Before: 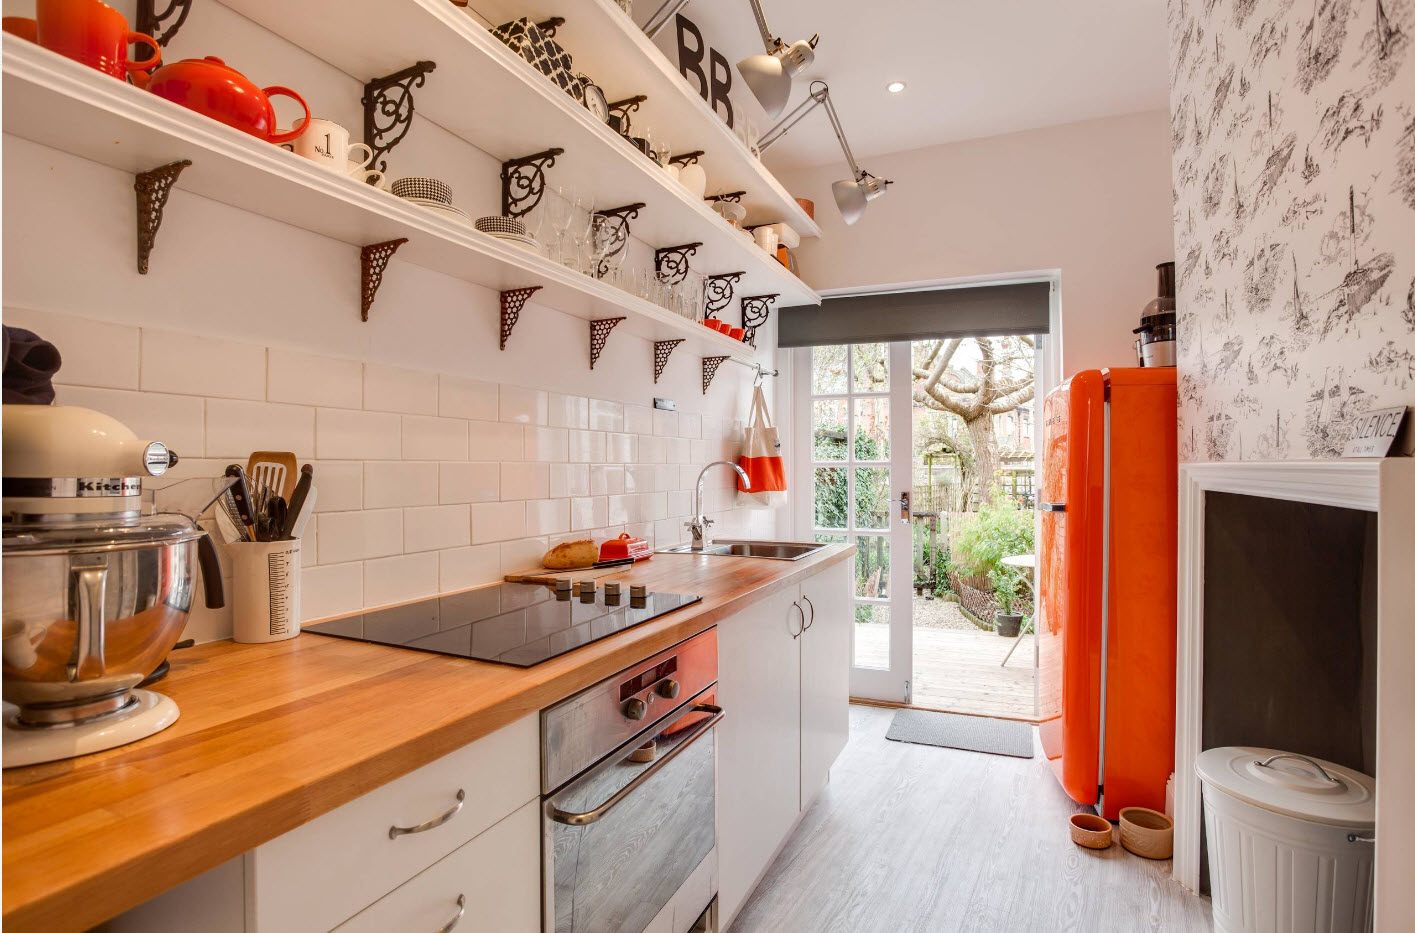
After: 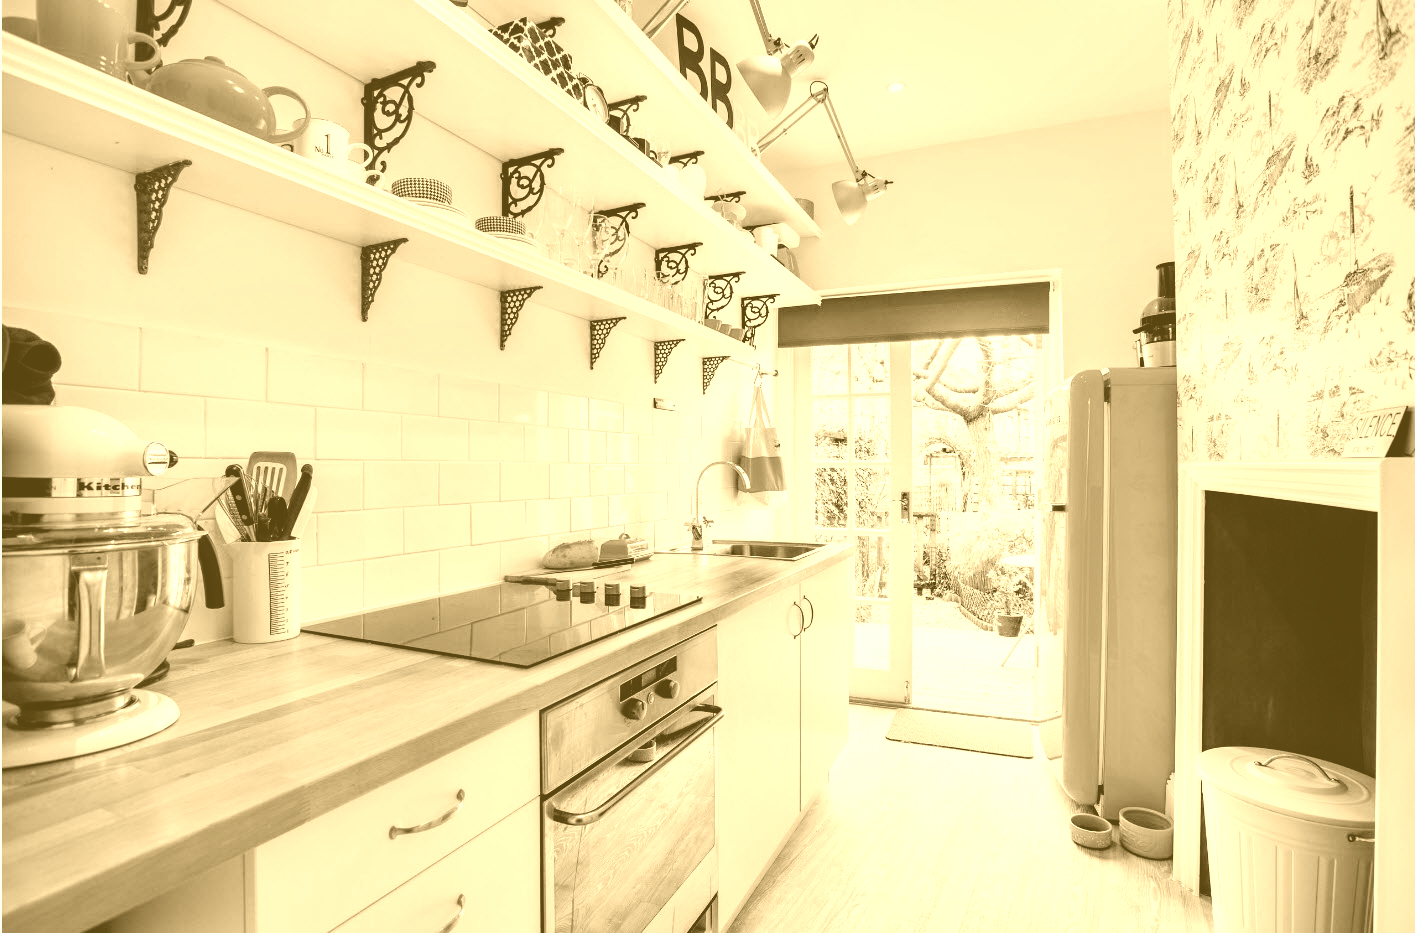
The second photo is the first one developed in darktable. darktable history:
colorize: hue 36°, source mix 100%
shadows and highlights: soften with gaussian
filmic rgb: black relative exposure -5 EV, hardness 2.88, contrast 1.2
